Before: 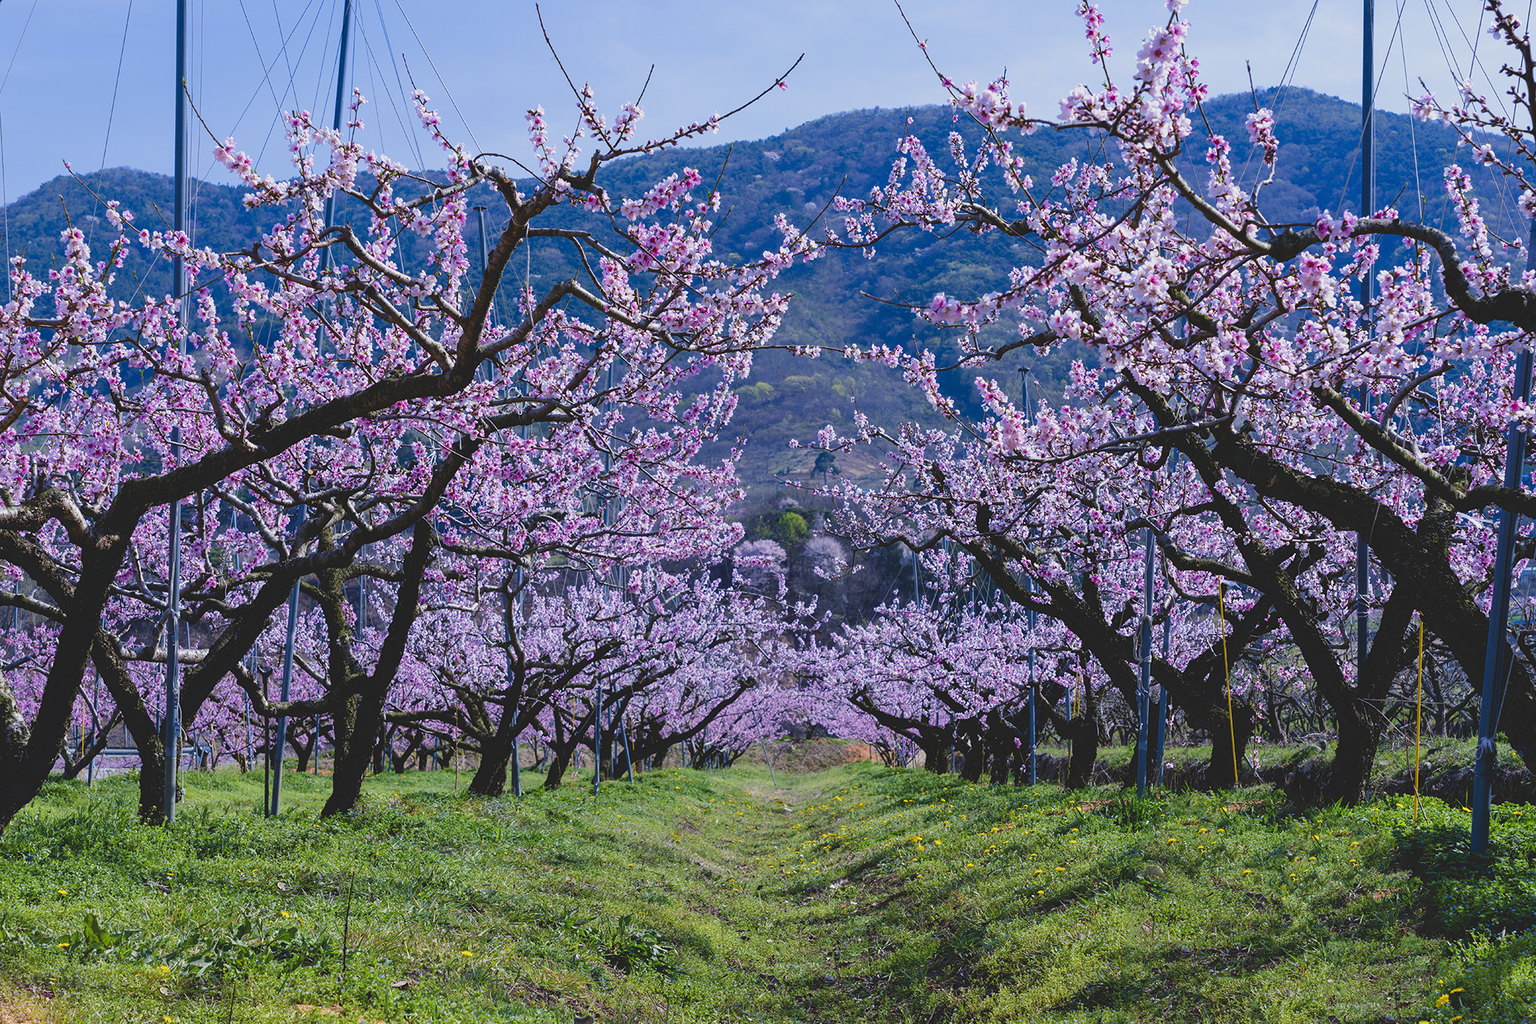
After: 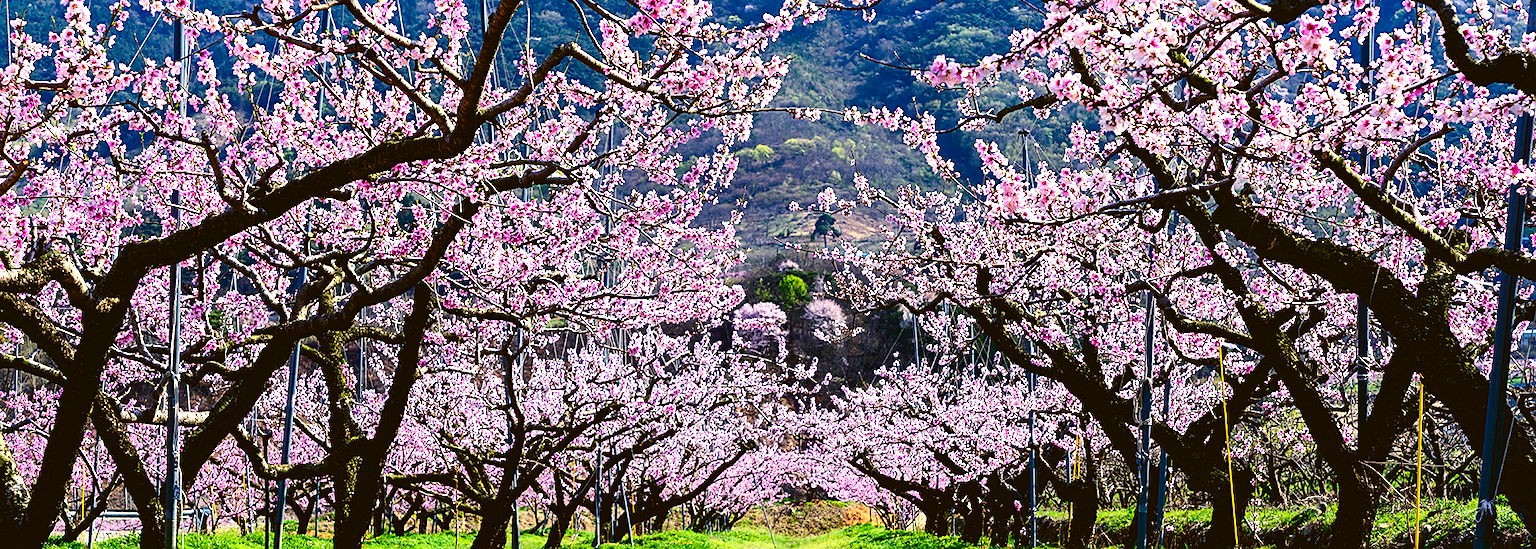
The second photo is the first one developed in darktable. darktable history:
crop and rotate: top 23.242%, bottom 23.093%
tone equalizer: mask exposure compensation -0.511 EV
sharpen: on, module defaults
exposure: black level correction 0, exposure 1.095 EV, compensate exposure bias true, compensate highlight preservation false
color correction: highlights a* 0.098, highlights b* 28.97, shadows a* -0.198, shadows b* 21.3
contrast brightness saturation: contrast 0.239, brightness -0.241, saturation 0.146
